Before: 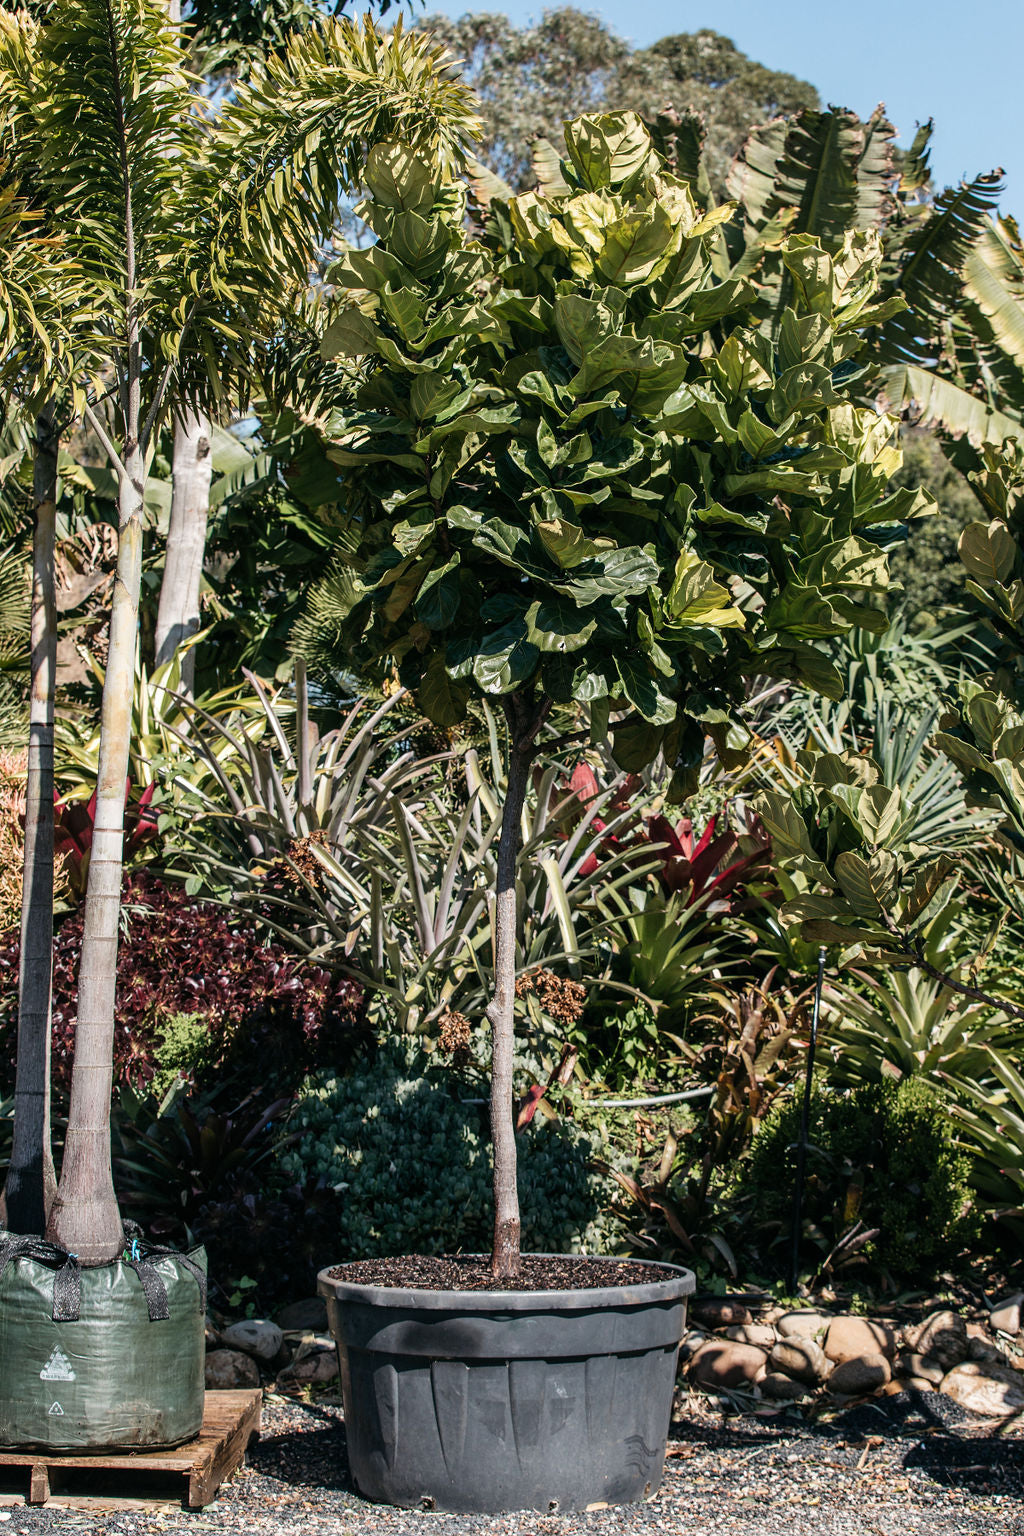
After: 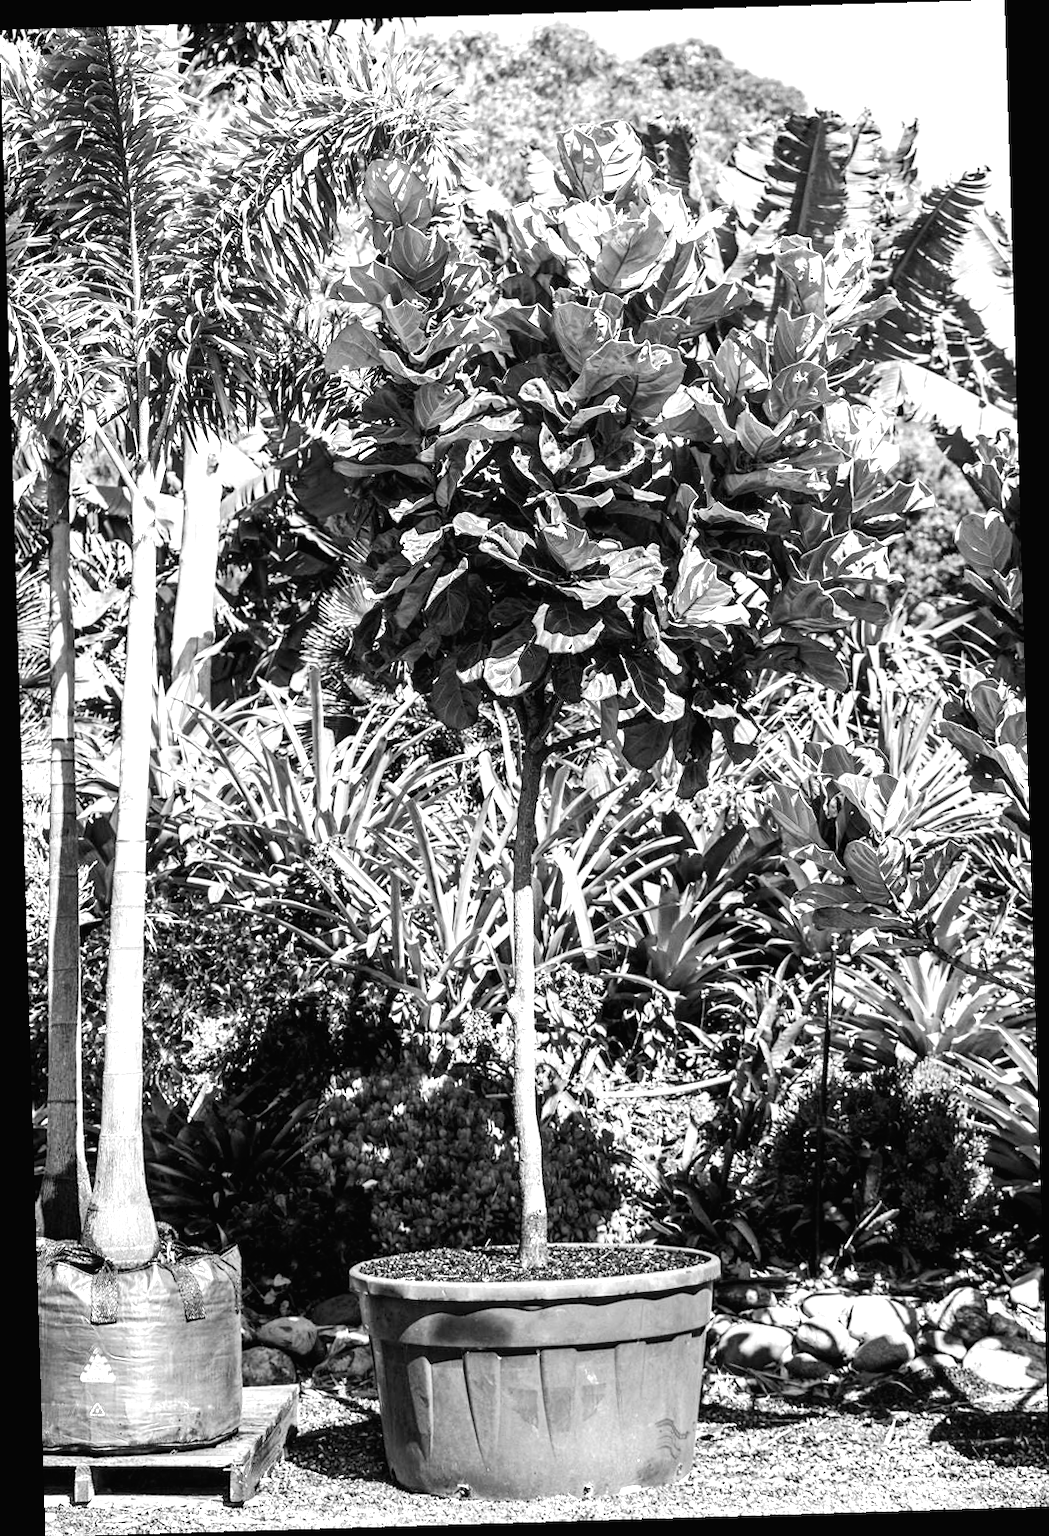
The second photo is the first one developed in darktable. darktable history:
exposure: black level correction 0, exposure 1.3 EV, compensate exposure bias true, compensate highlight preservation false
rotate and perspective: rotation -1.75°, automatic cropping off
tone curve: curves: ch0 [(0, 0.013) (0.054, 0.018) (0.205, 0.191) (0.289, 0.292) (0.39, 0.424) (0.493, 0.551) (0.666, 0.743) (0.795, 0.841) (1, 0.998)]; ch1 [(0, 0) (0.385, 0.343) (0.439, 0.415) (0.494, 0.495) (0.501, 0.501) (0.51, 0.509) (0.548, 0.554) (0.586, 0.601) (0.66, 0.687) (0.783, 0.804) (1, 1)]; ch2 [(0, 0) (0.304, 0.31) (0.403, 0.399) (0.441, 0.428) (0.47, 0.469) (0.498, 0.496) (0.524, 0.538) (0.566, 0.579) (0.633, 0.665) (0.7, 0.711) (1, 1)], color space Lab, independent channels, preserve colors none
monochrome: on, module defaults
